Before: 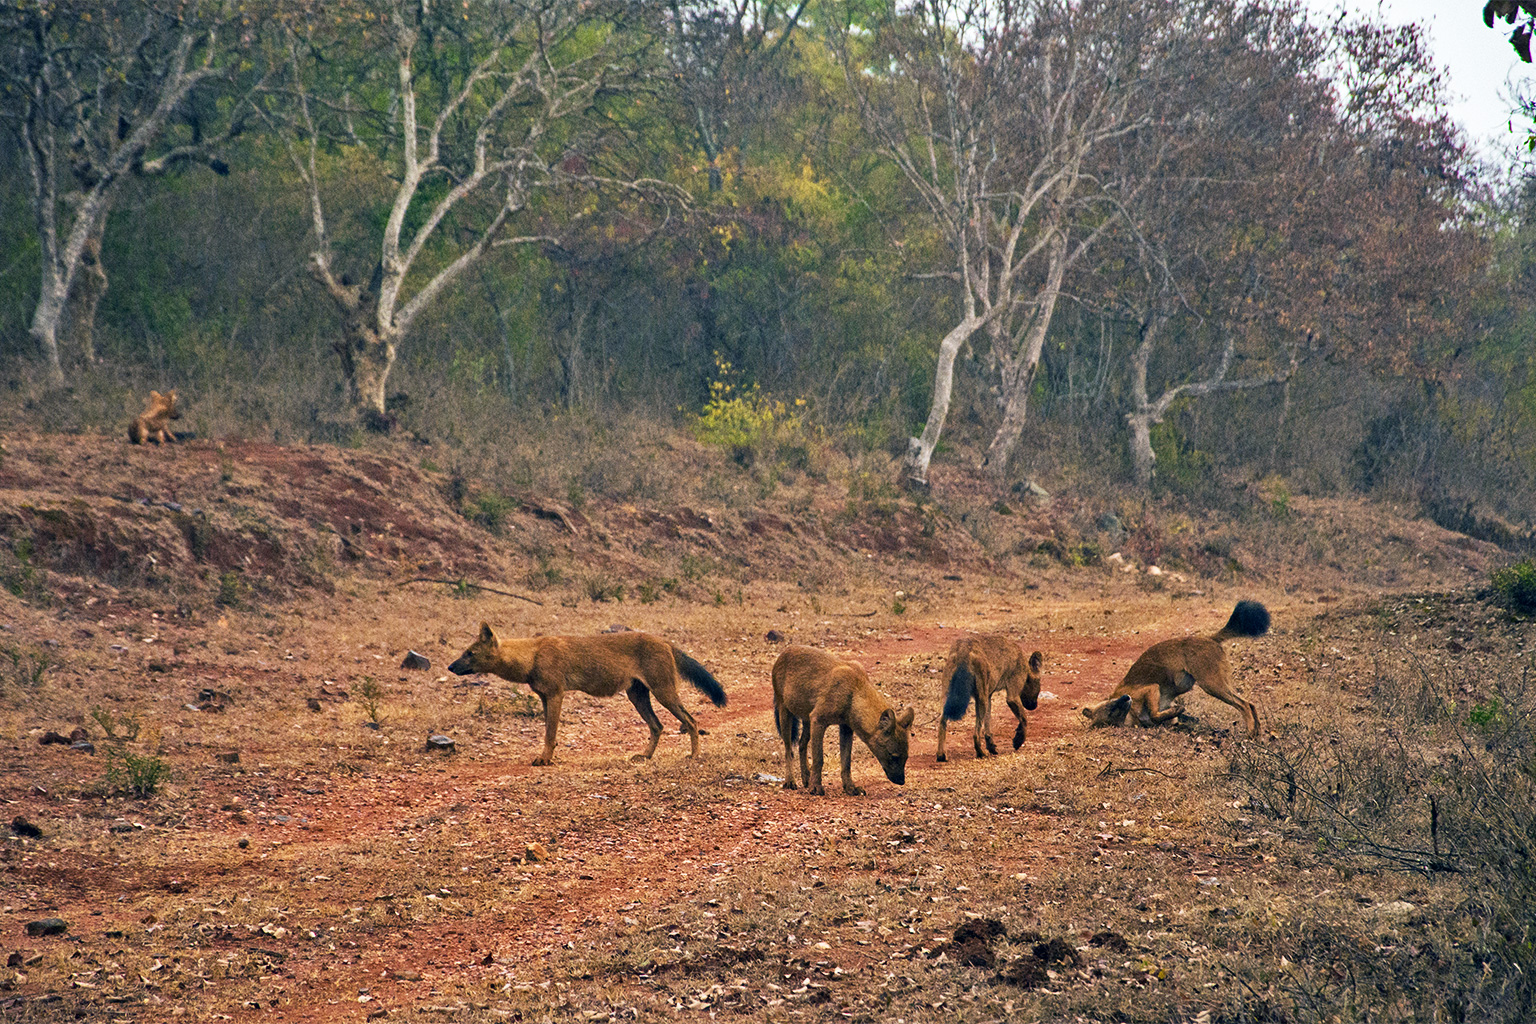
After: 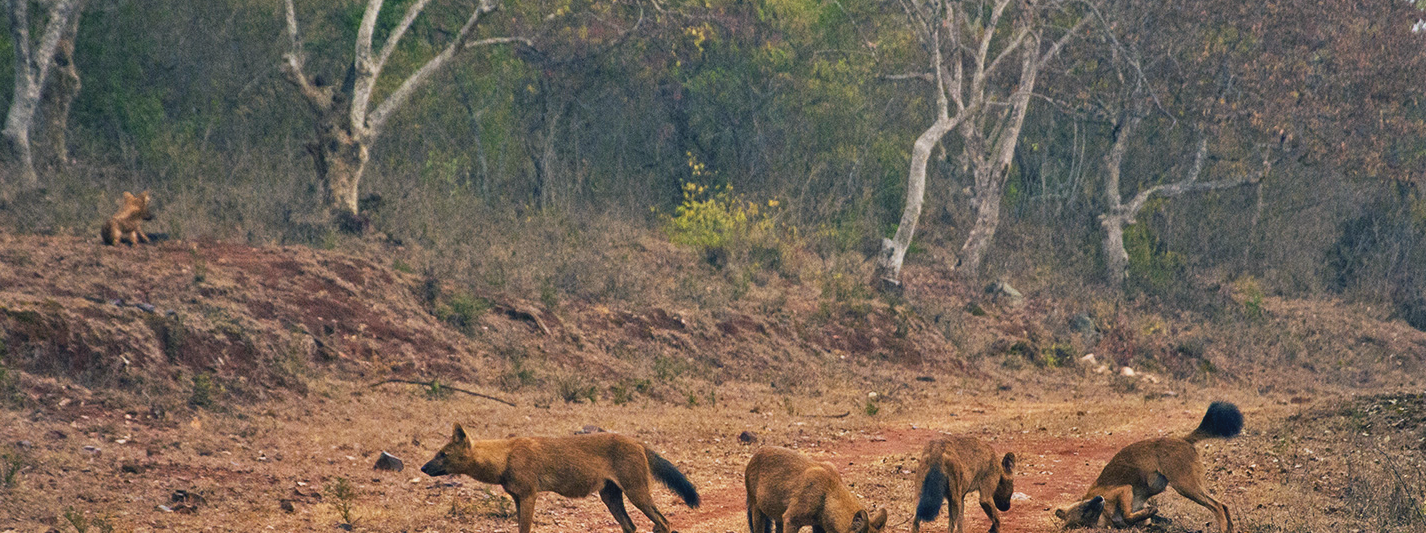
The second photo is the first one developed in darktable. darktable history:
crop: left 1.78%, top 19.479%, right 5.338%, bottom 28.386%
tone equalizer: on, module defaults
contrast brightness saturation: contrast -0.1, saturation -0.103
